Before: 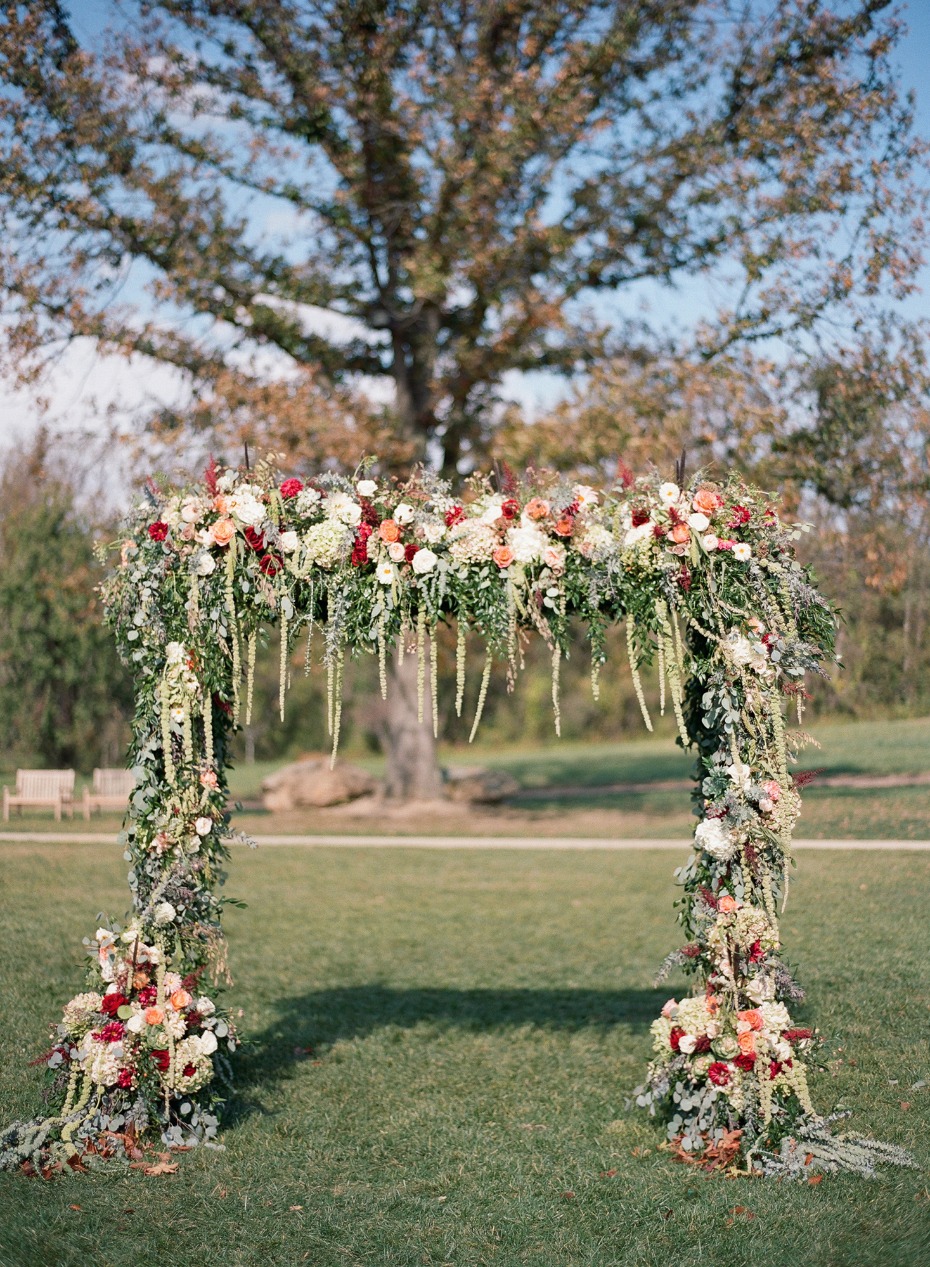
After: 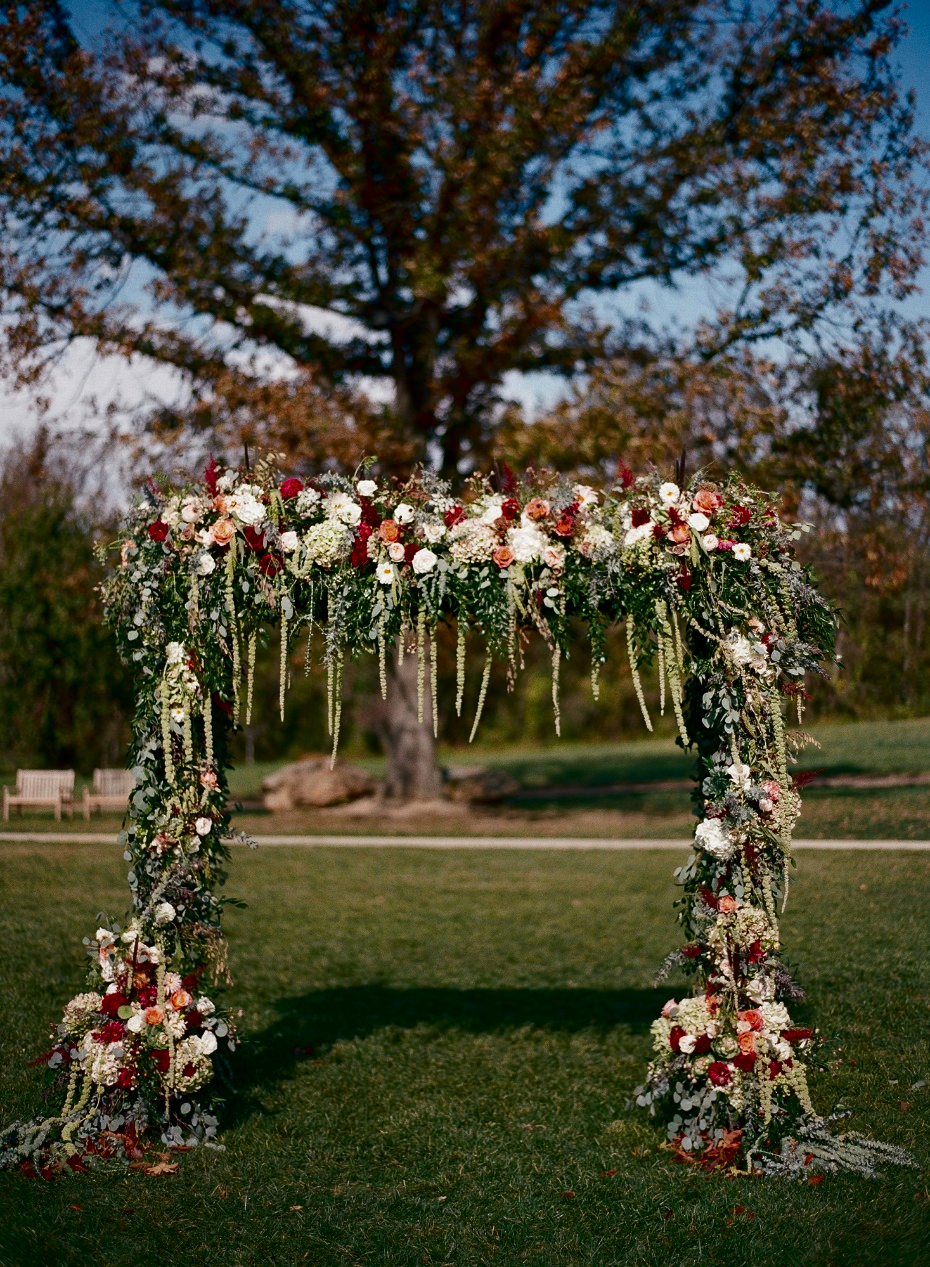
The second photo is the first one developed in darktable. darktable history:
tone equalizer: on, module defaults
contrast brightness saturation: contrast 0.09, brightness -0.59, saturation 0.17
